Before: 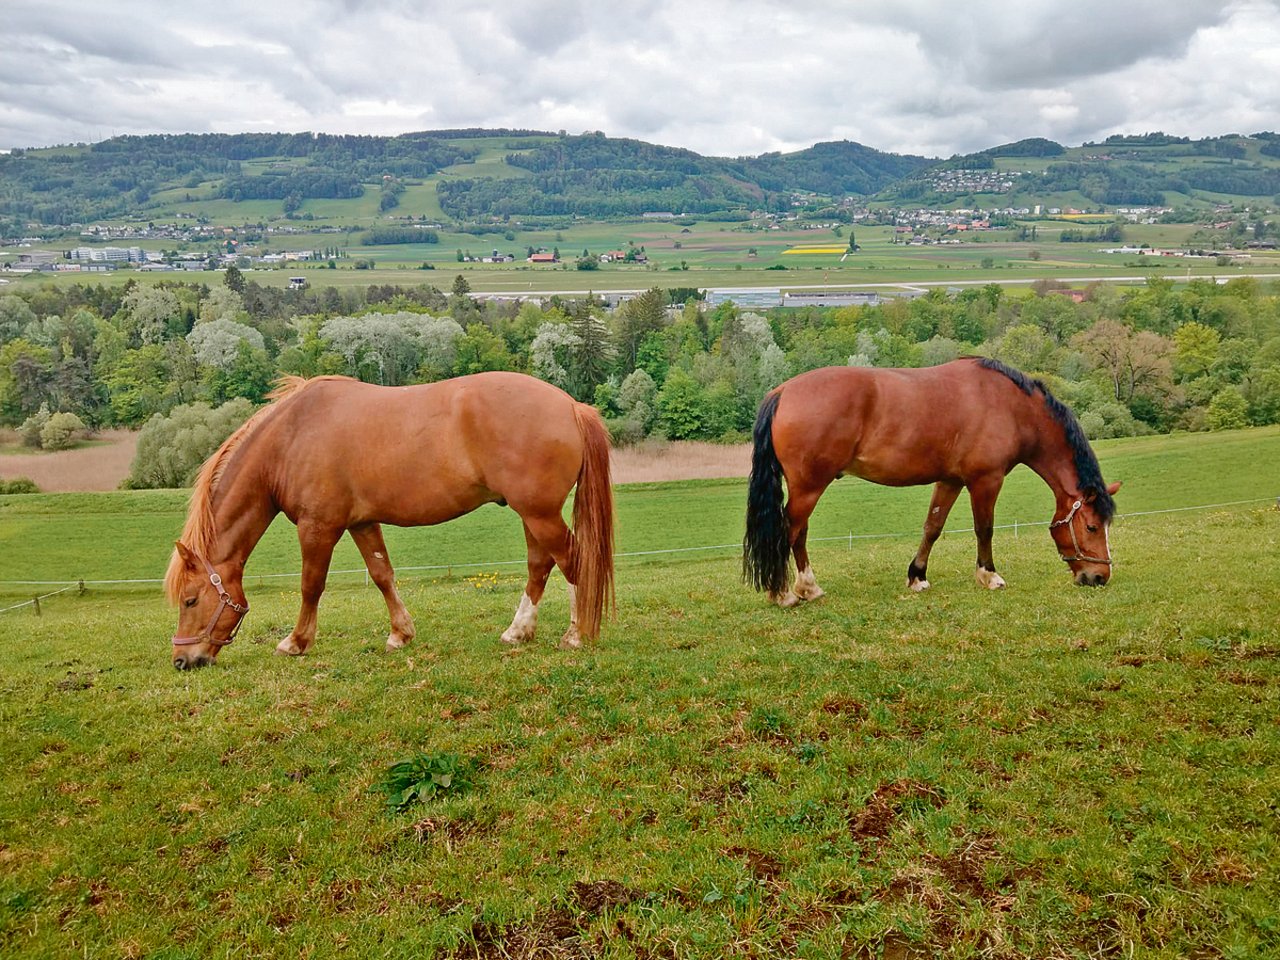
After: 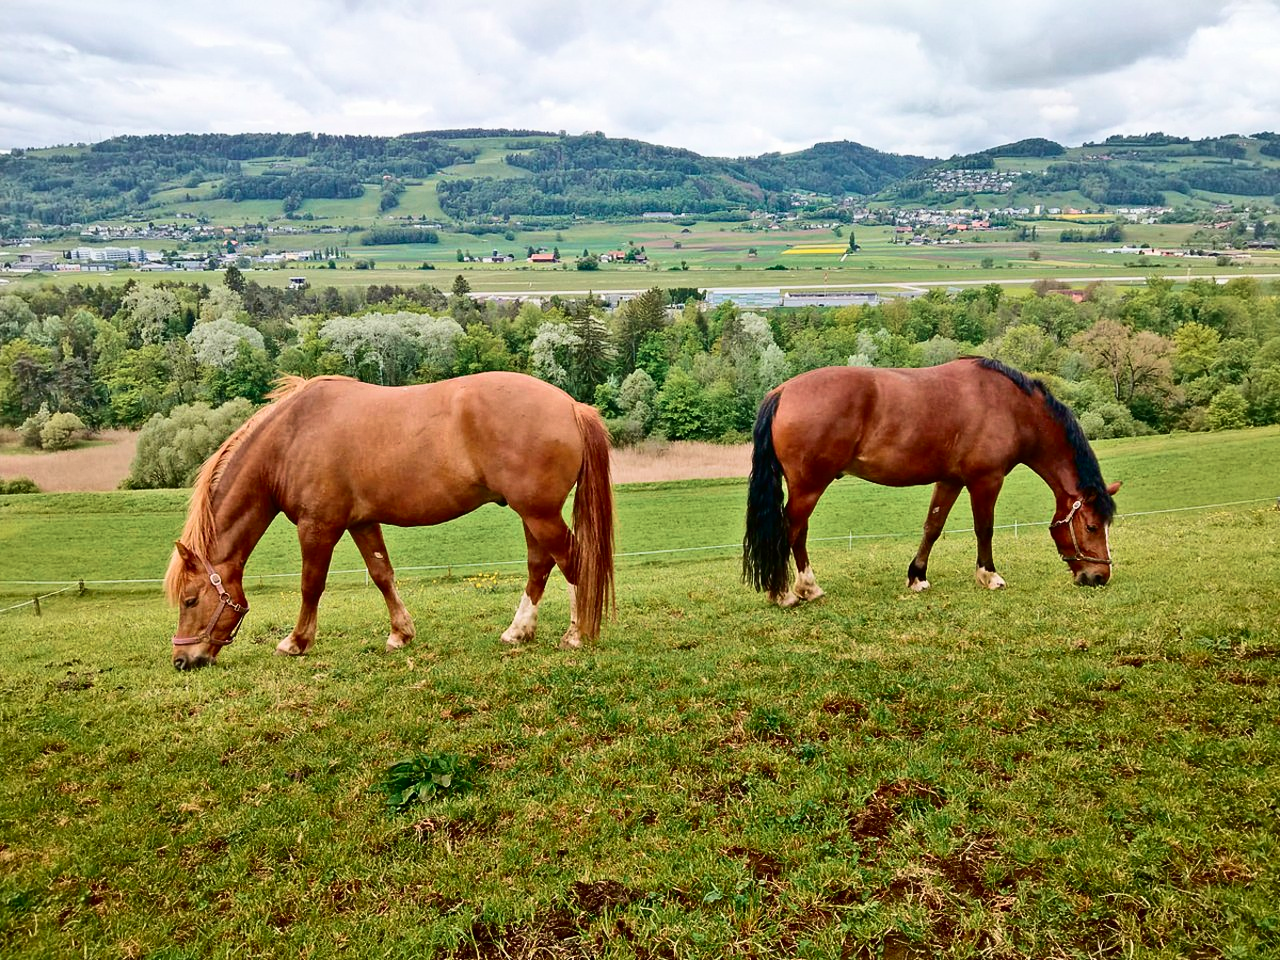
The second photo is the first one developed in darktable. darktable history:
contrast brightness saturation: contrast 0.28
velvia: on, module defaults
